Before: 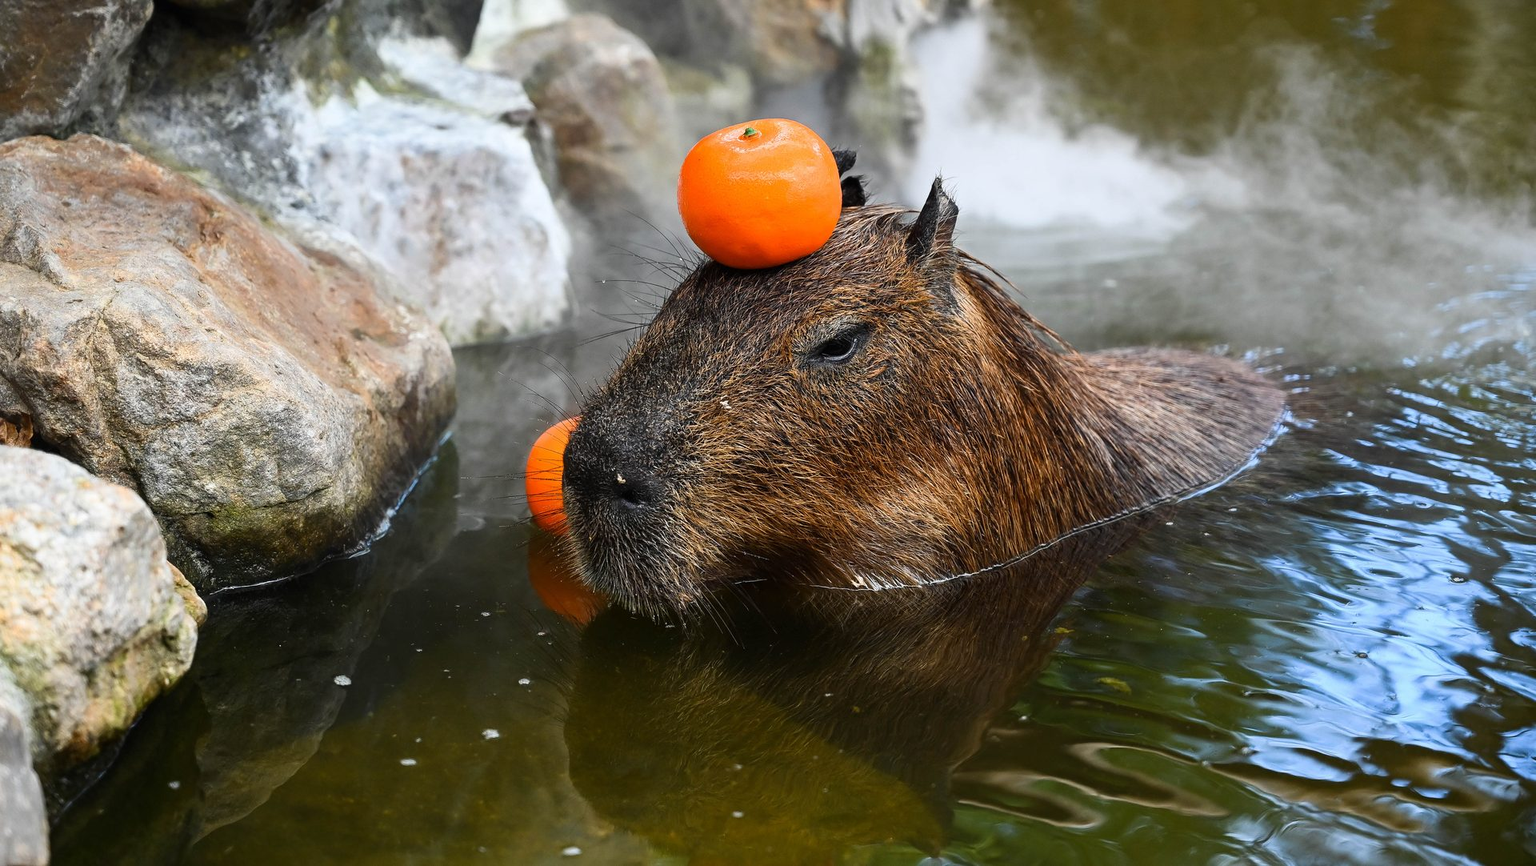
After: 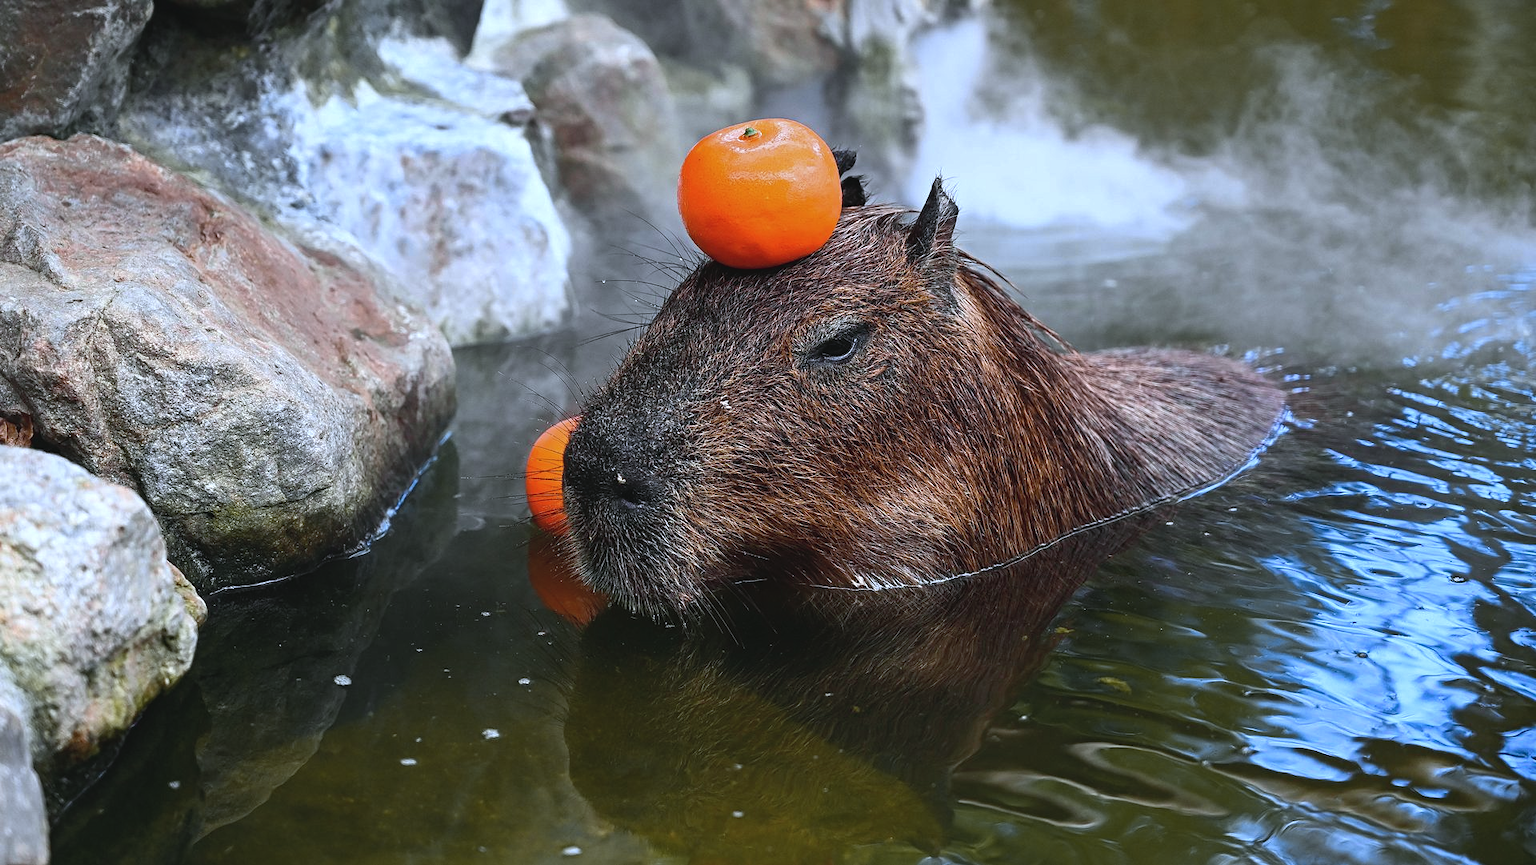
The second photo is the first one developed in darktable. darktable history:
white balance: red 0.948, green 1.02, blue 1.176
tone curve: curves: ch0 [(0, 0.046) (0.04, 0.074) (0.883, 0.858) (1, 1)]; ch1 [(0, 0) (0.146, 0.159) (0.338, 0.365) (0.417, 0.455) (0.489, 0.486) (0.504, 0.502) (0.529, 0.537) (0.563, 0.567) (1, 1)]; ch2 [(0, 0) (0.307, 0.298) (0.388, 0.375) (0.443, 0.456) (0.485, 0.492) (0.544, 0.525) (1, 1)], color space Lab, independent channels, preserve colors none
contrast equalizer: y [[0.5, 0.5, 0.5, 0.512, 0.552, 0.62], [0.5 ×6], [0.5 ×4, 0.504, 0.553], [0 ×6], [0 ×6]]
